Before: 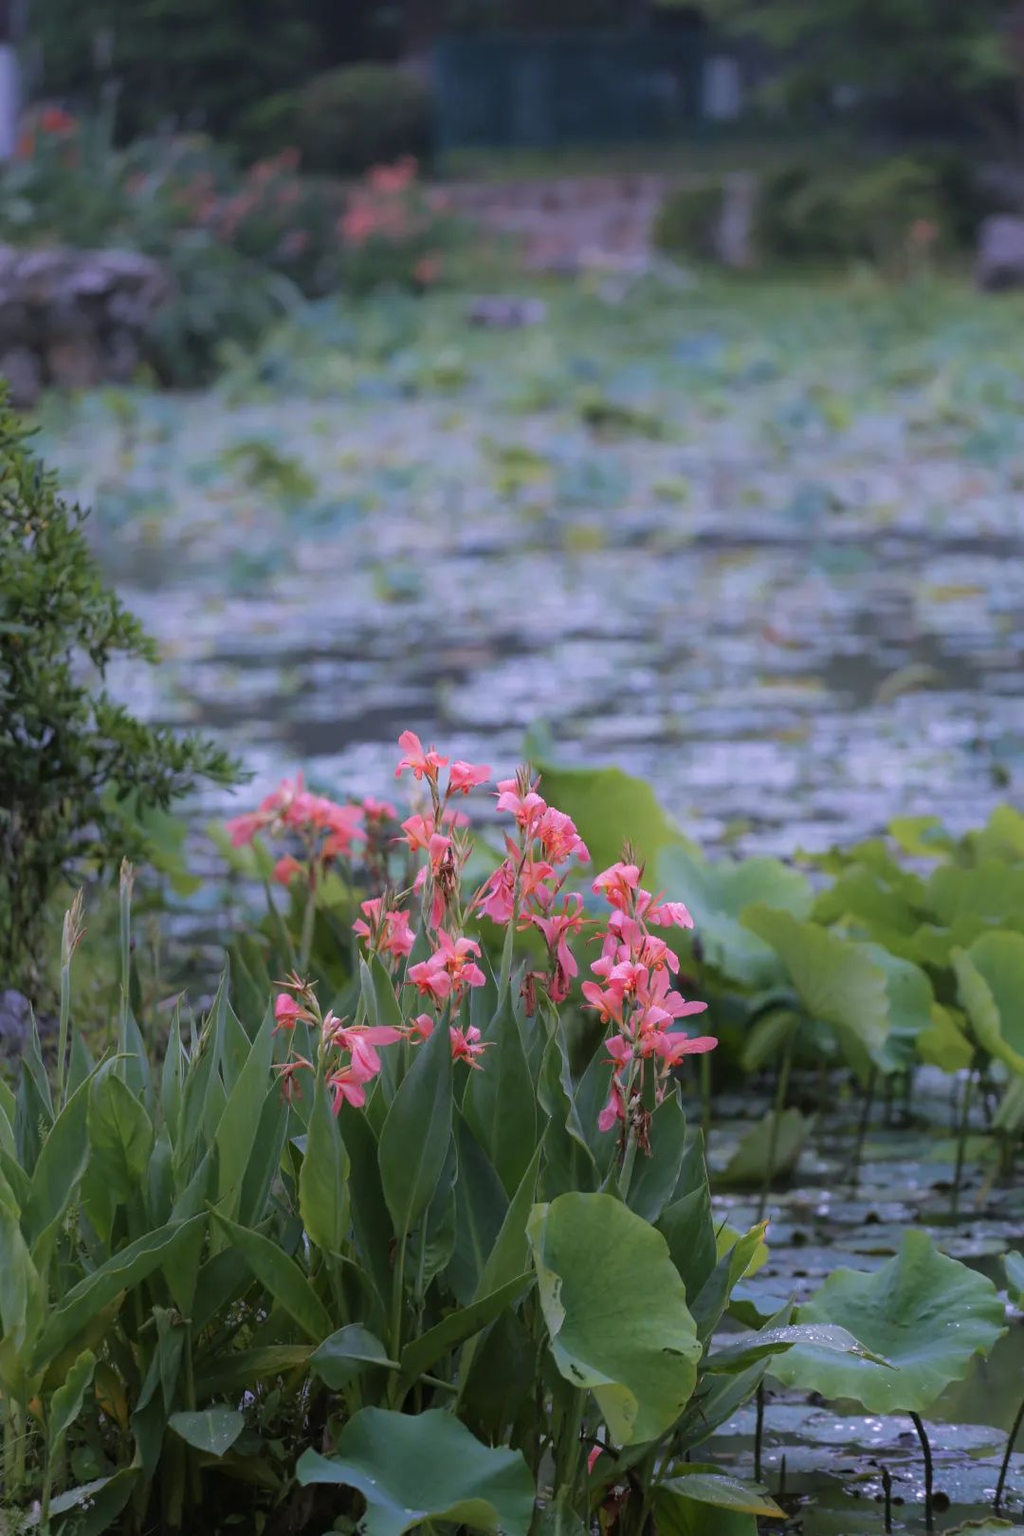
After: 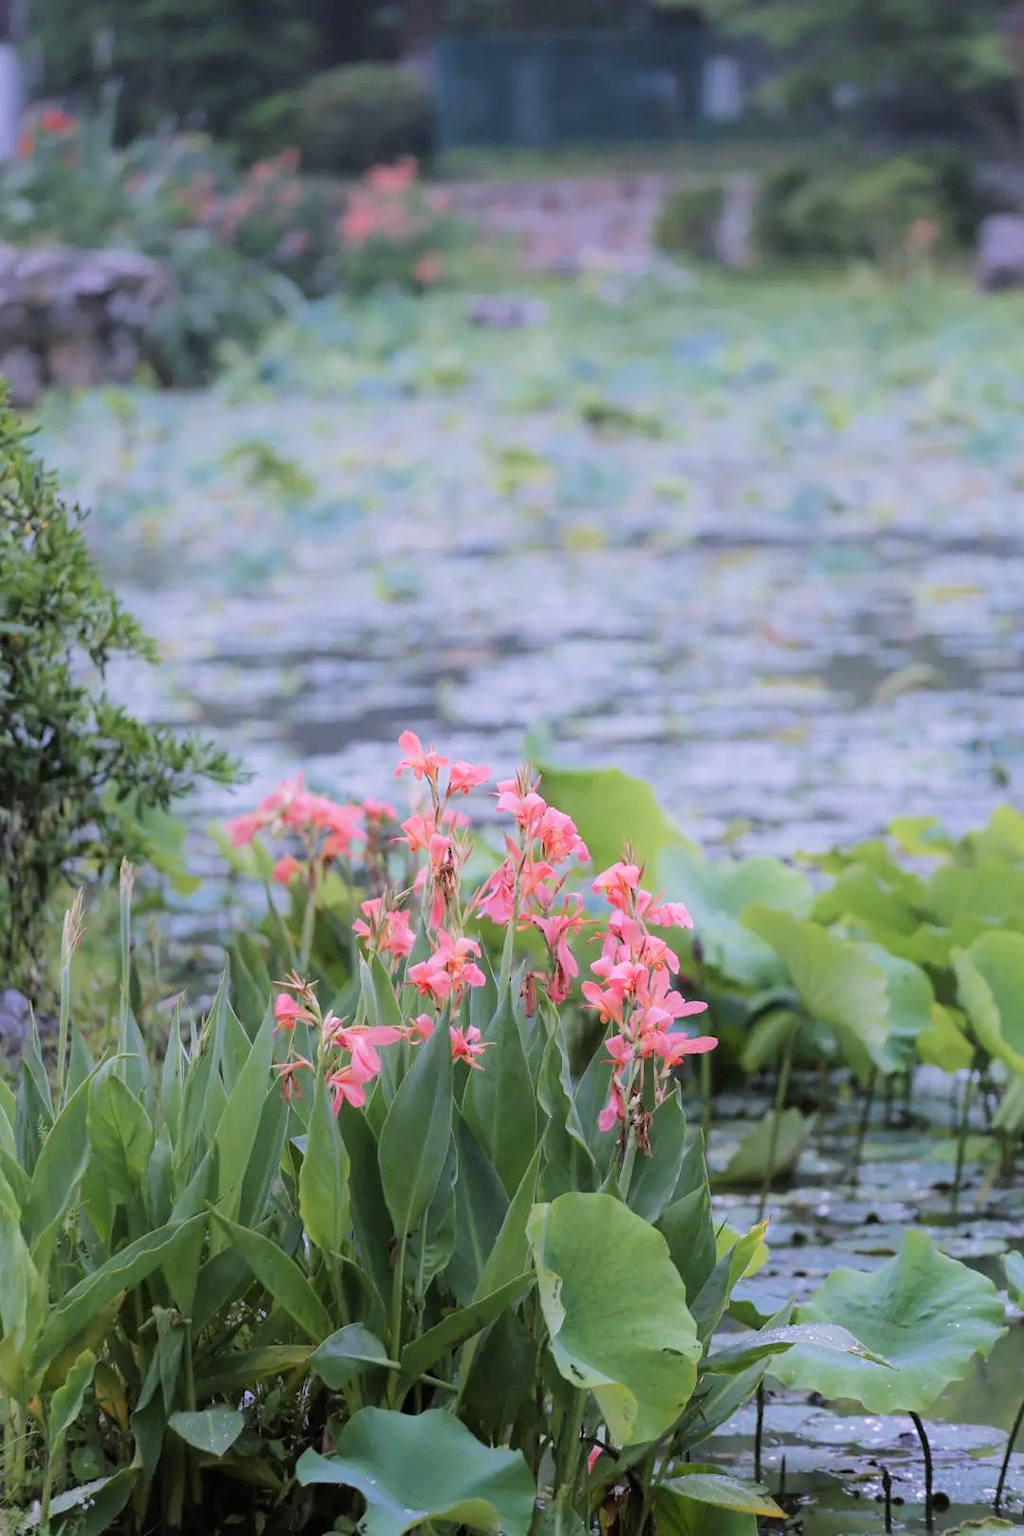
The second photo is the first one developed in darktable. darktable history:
sharpen: radius 5.28, amount 0.314, threshold 26.728
exposure: black level correction 0, exposure 1.103 EV, compensate highlight preservation false
tone equalizer: smoothing diameter 2.23%, edges refinement/feathering 23.64, mask exposure compensation -1.57 EV, filter diffusion 5
filmic rgb: black relative exposure -7.65 EV, white relative exposure 4.56 EV, threshold 2.94 EV, hardness 3.61, iterations of high-quality reconstruction 10, enable highlight reconstruction true
